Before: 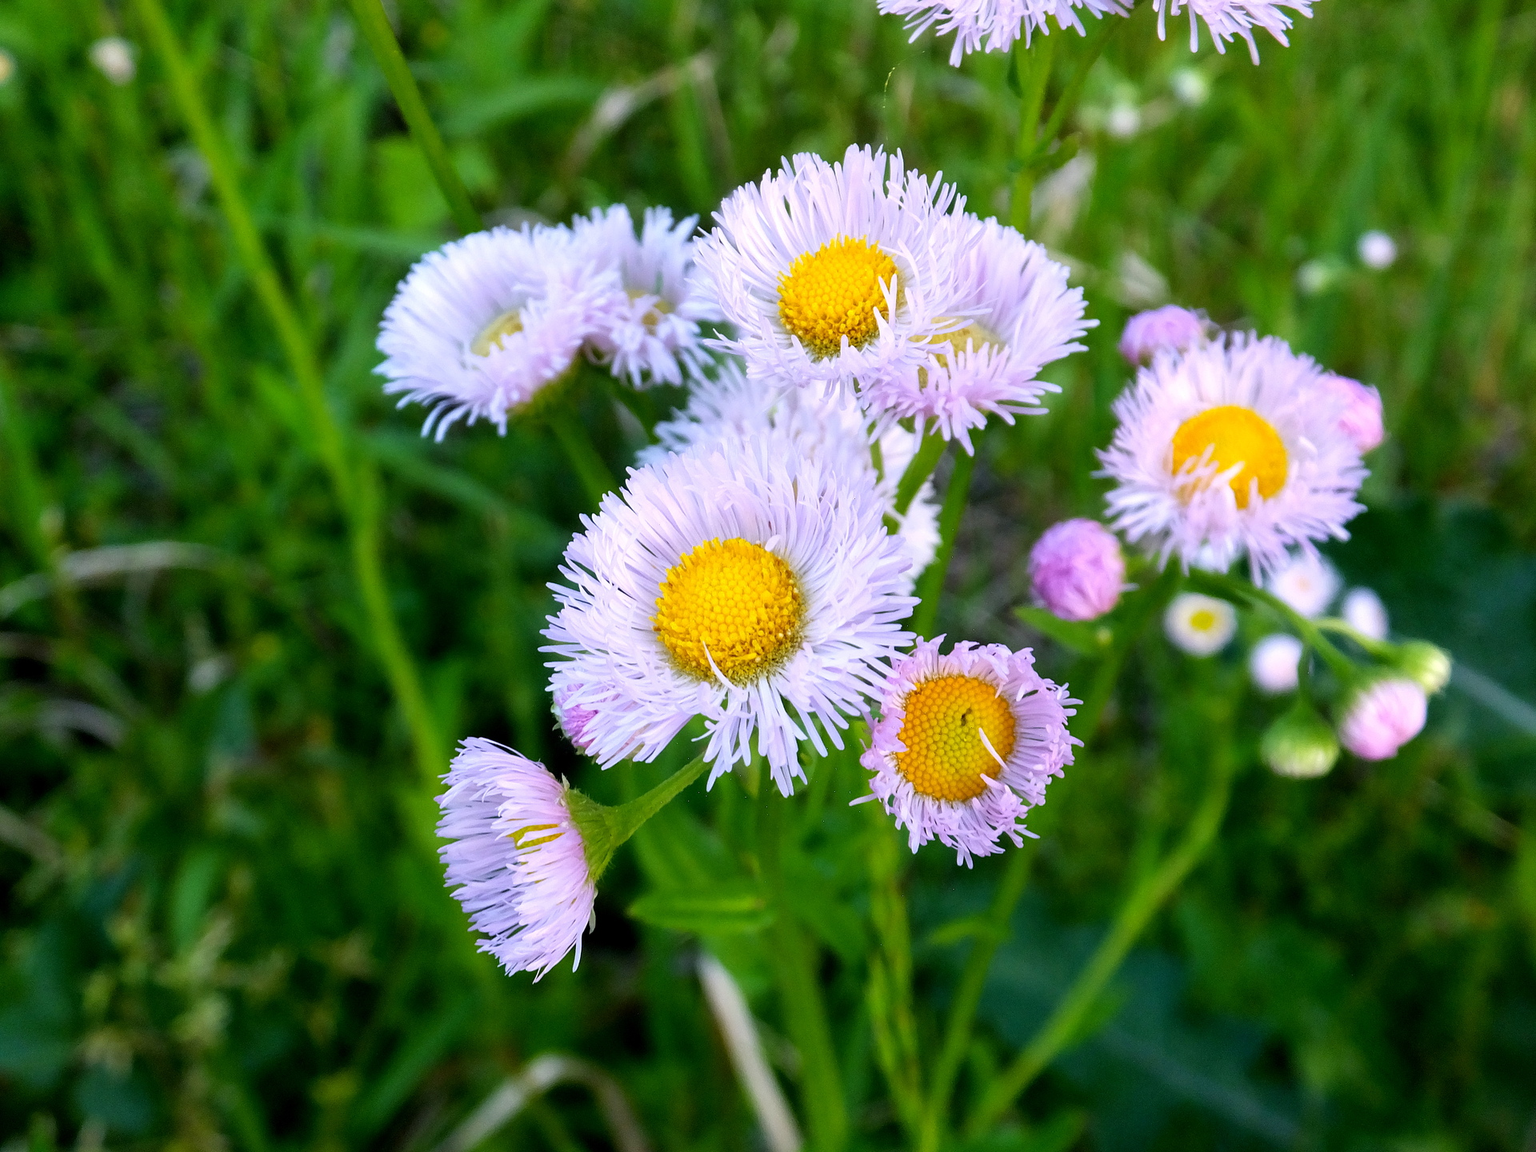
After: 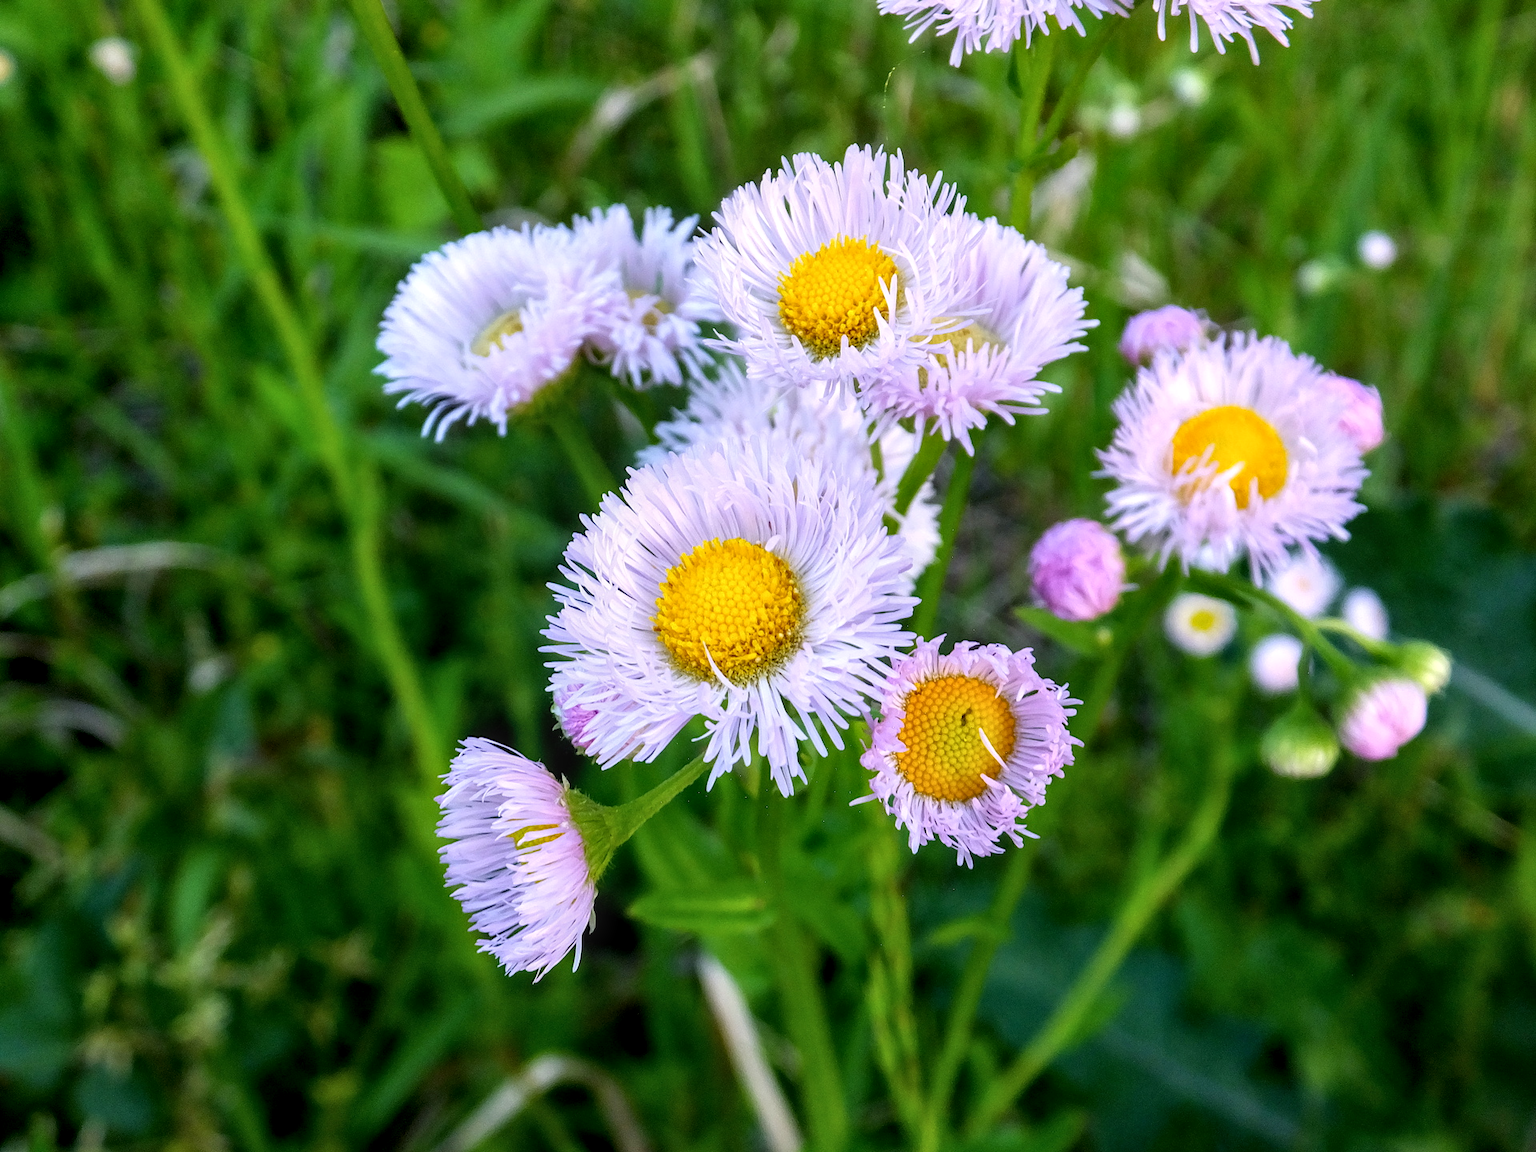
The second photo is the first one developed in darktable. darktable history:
local contrast: on, module defaults
tone equalizer: smoothing diameter 24.97%, edges refinement/feathering 8.68, preserve details guided filter
